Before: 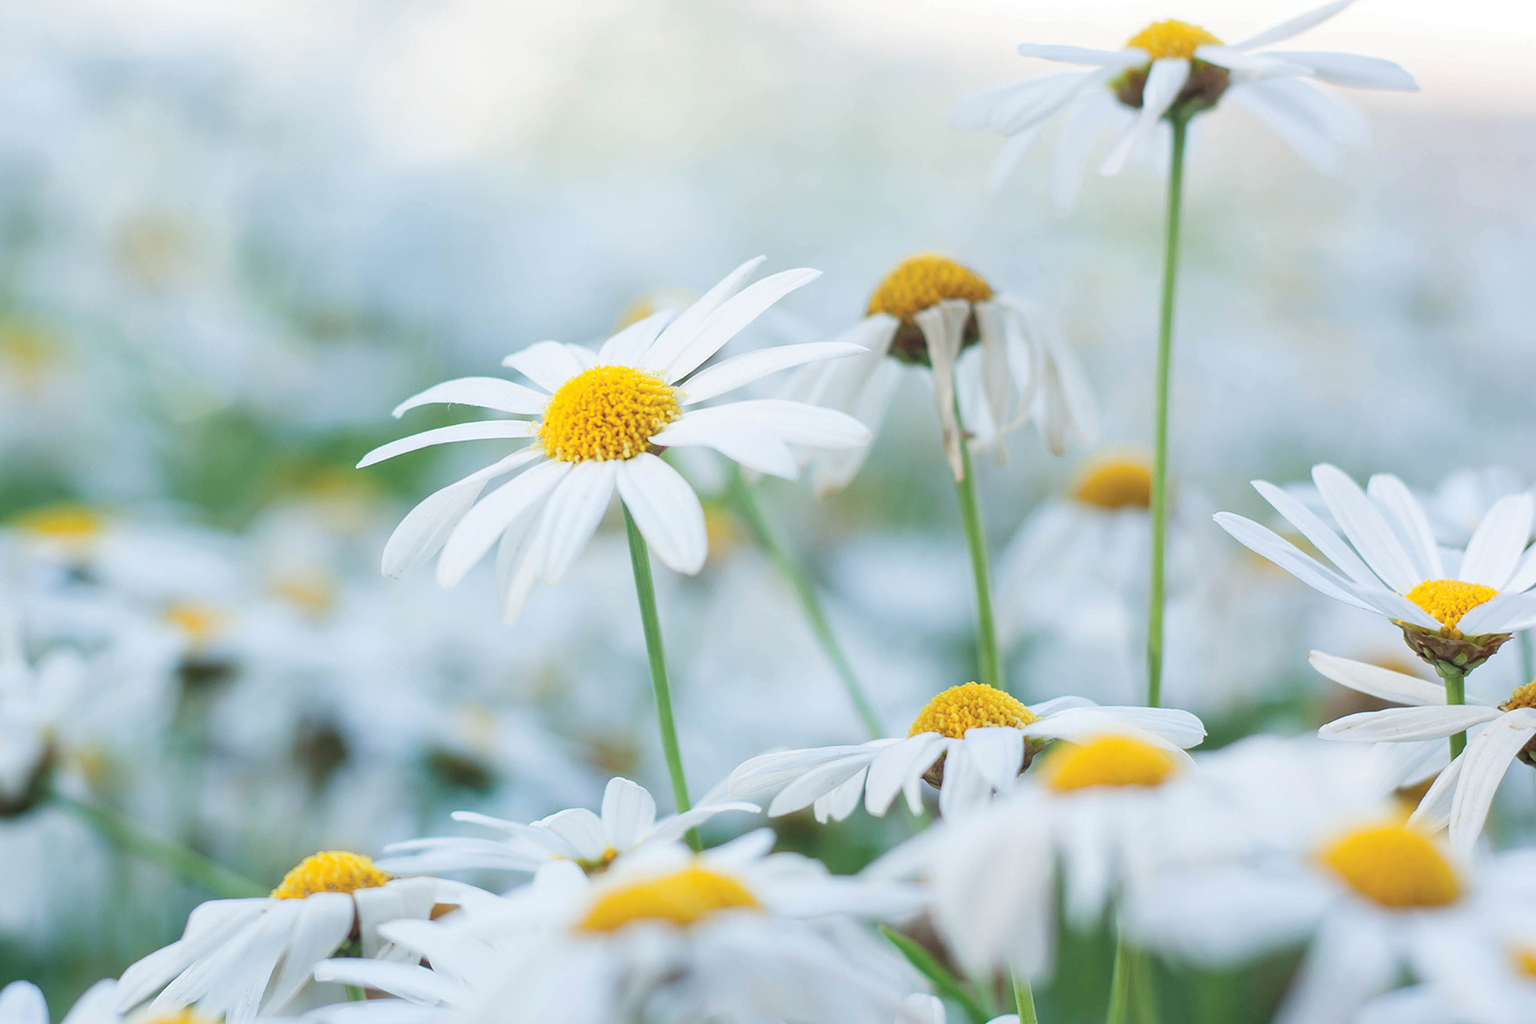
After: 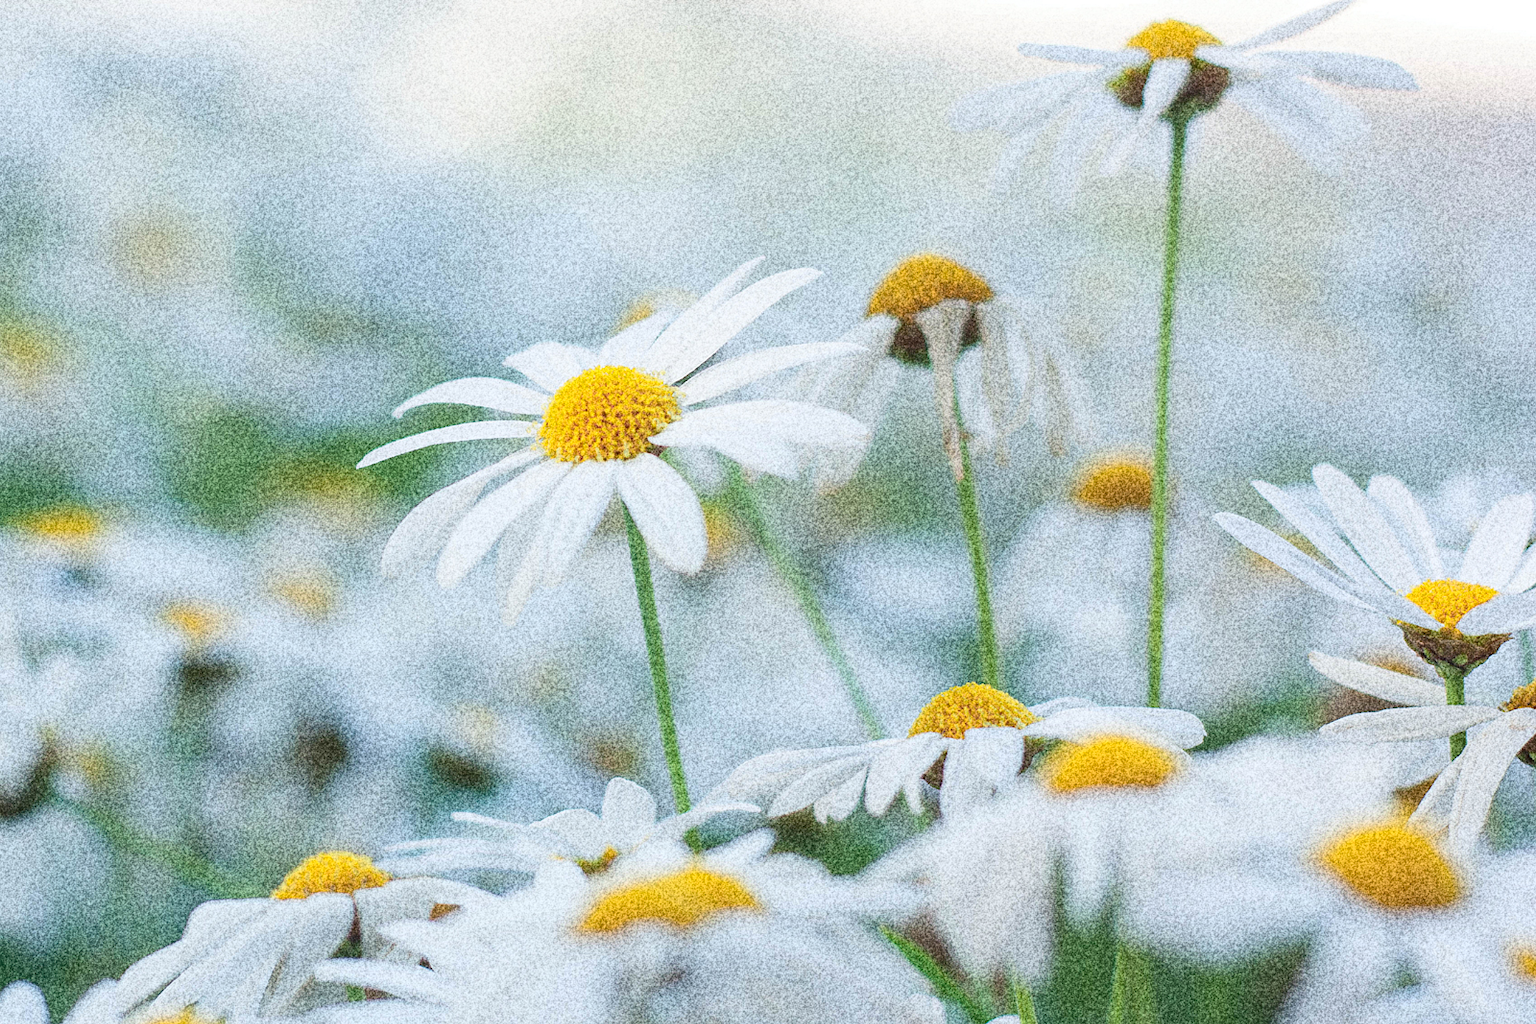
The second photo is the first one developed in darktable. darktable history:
grain: coarseness 30.02 ISO, strength 100%
rotate and perspective: automatic cropping off
